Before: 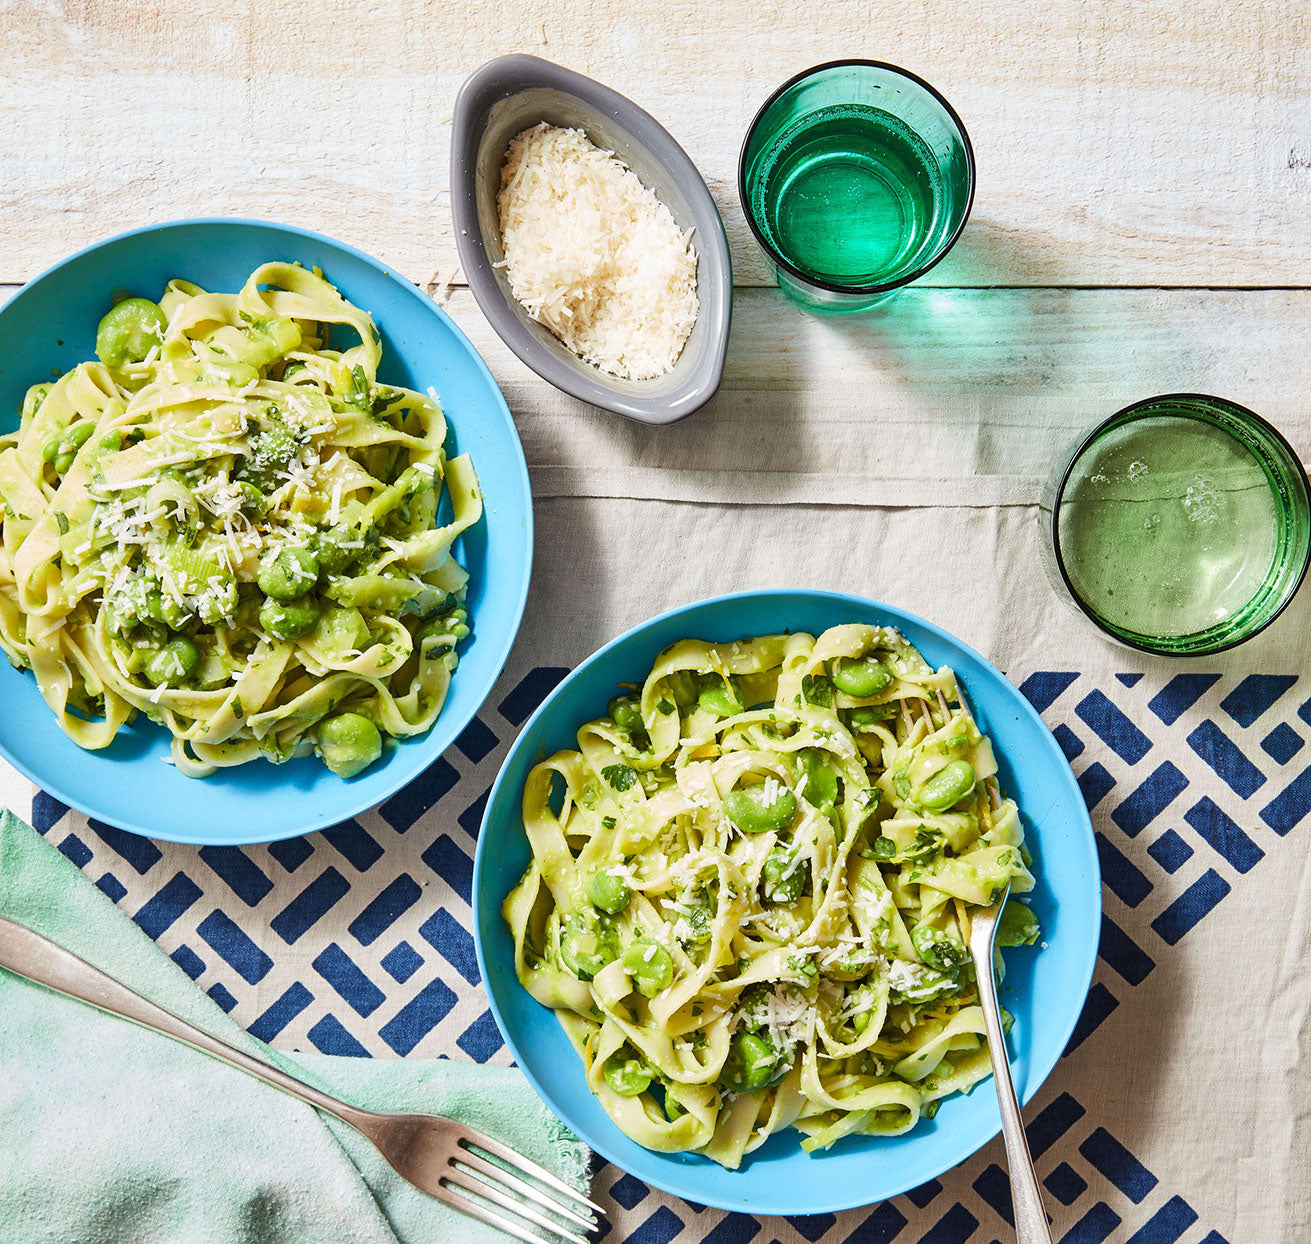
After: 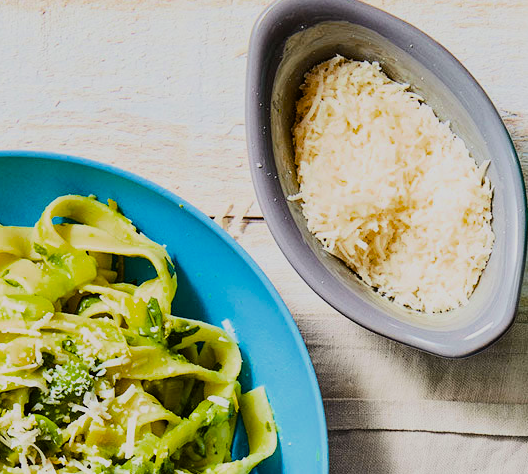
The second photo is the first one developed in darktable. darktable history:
crop: left 15.704%, top 5.444%, right 44.012%, bottom 56.443%
filmic rgb: black relative exposure -7.5 EV, white relative exposure 4.99 EV, hardness 3.32, contrast 1.296, preserve chrominance max RGB, color science v6 (2022), contrast in shadows safe, contrast in highlights safe
color balance rgb: perceptual saturation grading › global saturation 30.377%, global vibrance -1.703%, saturation formula JzAzBz (2021)
